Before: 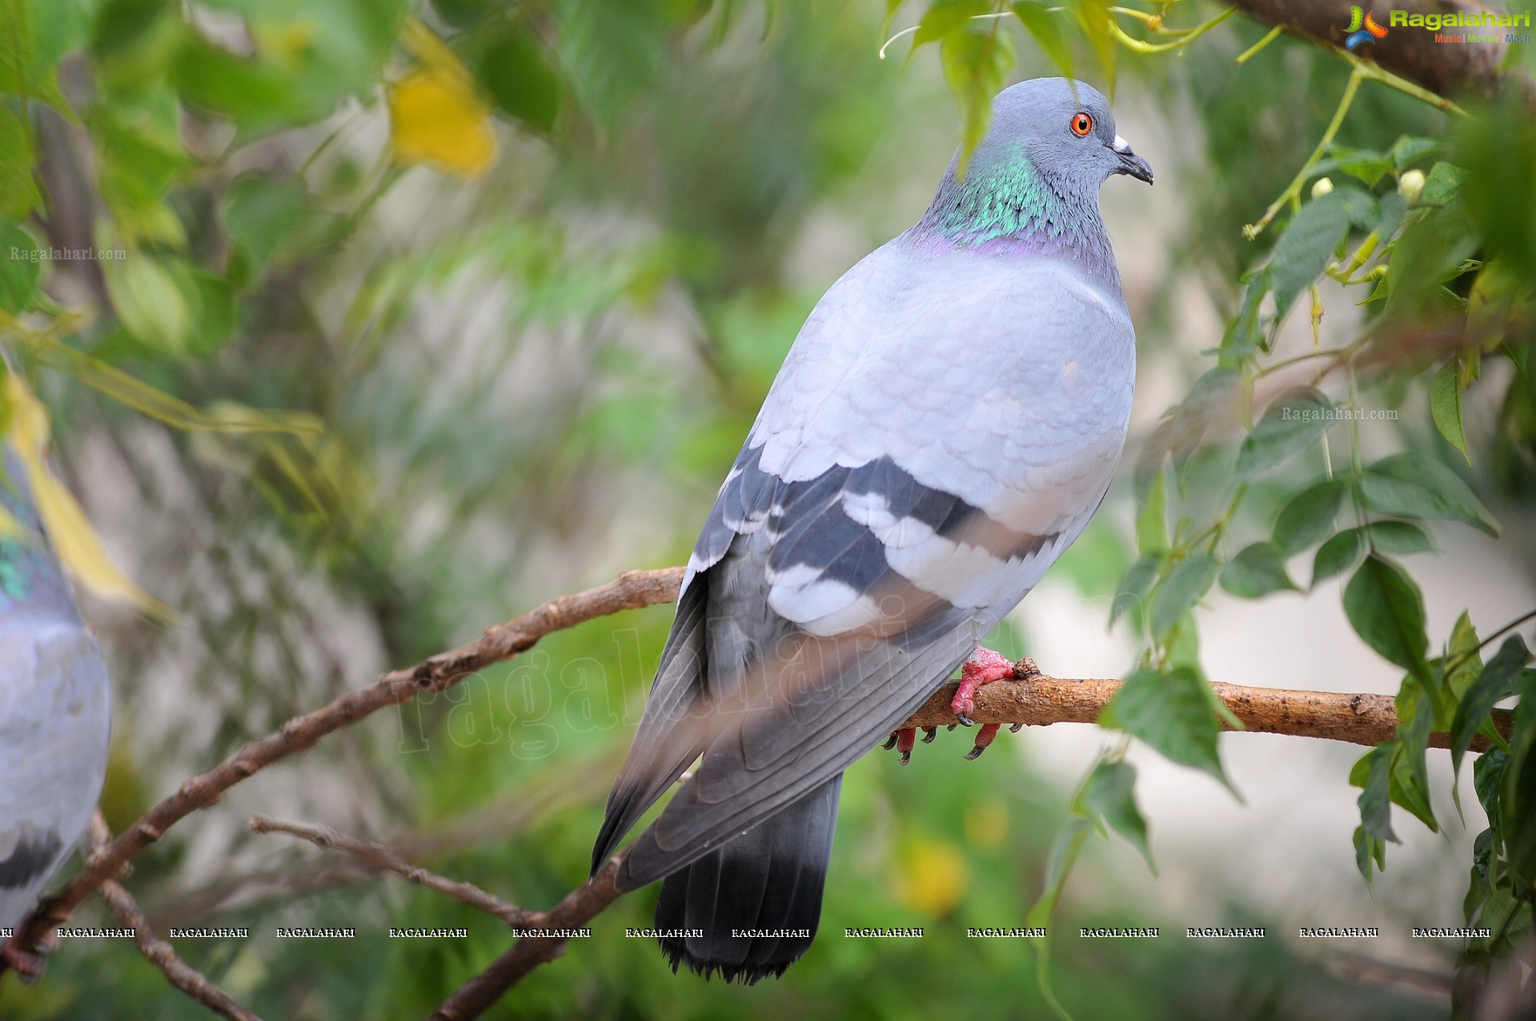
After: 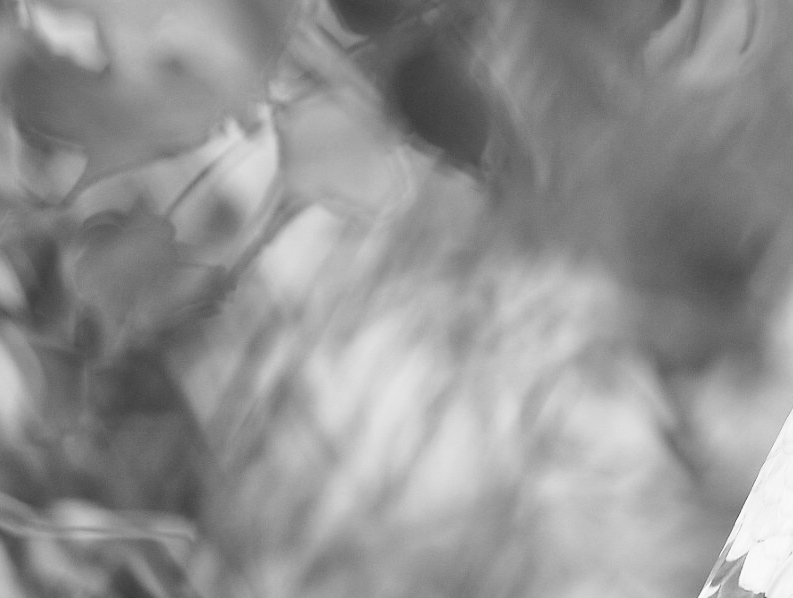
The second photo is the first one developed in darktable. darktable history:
crop and rotate: left 10.915%, top 0.057%, right 47.732%, bottom 52.97%
base curve: curves: ch0 [(0, 0) (0.005, 0.002) (0.193, 0.295) (0.399, 0.664) (0.75, 0.928) (1, 1)], preserve colors none
color calibration: output gray [0.267, 0.423, 0.261, 0], illuminant as shot in camera, x 0.358, y 0.373, temperature 4628.91 K
